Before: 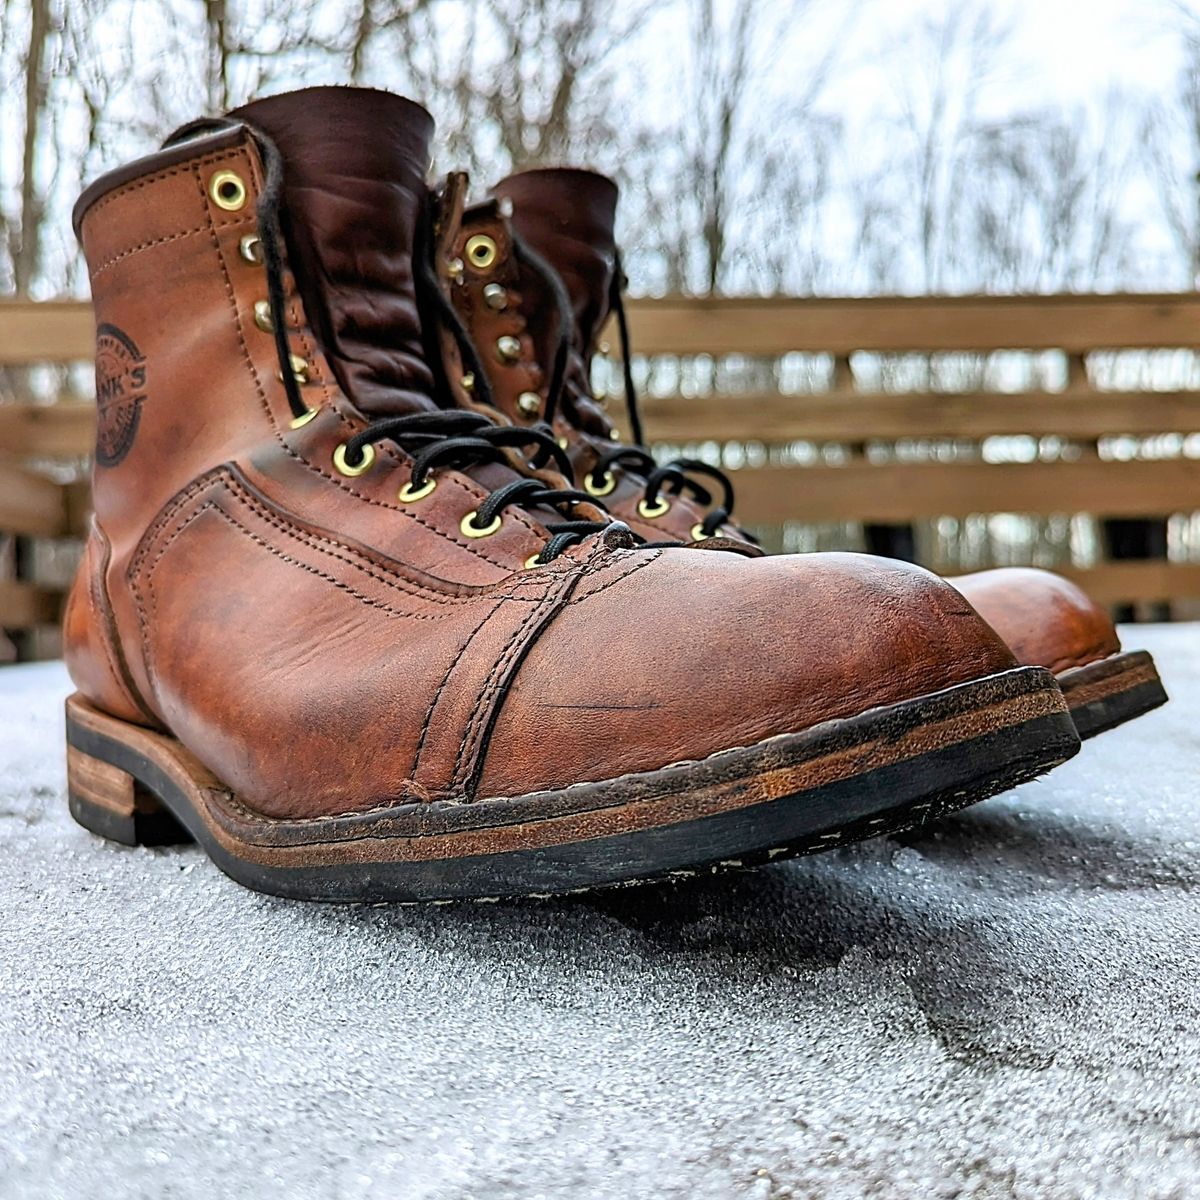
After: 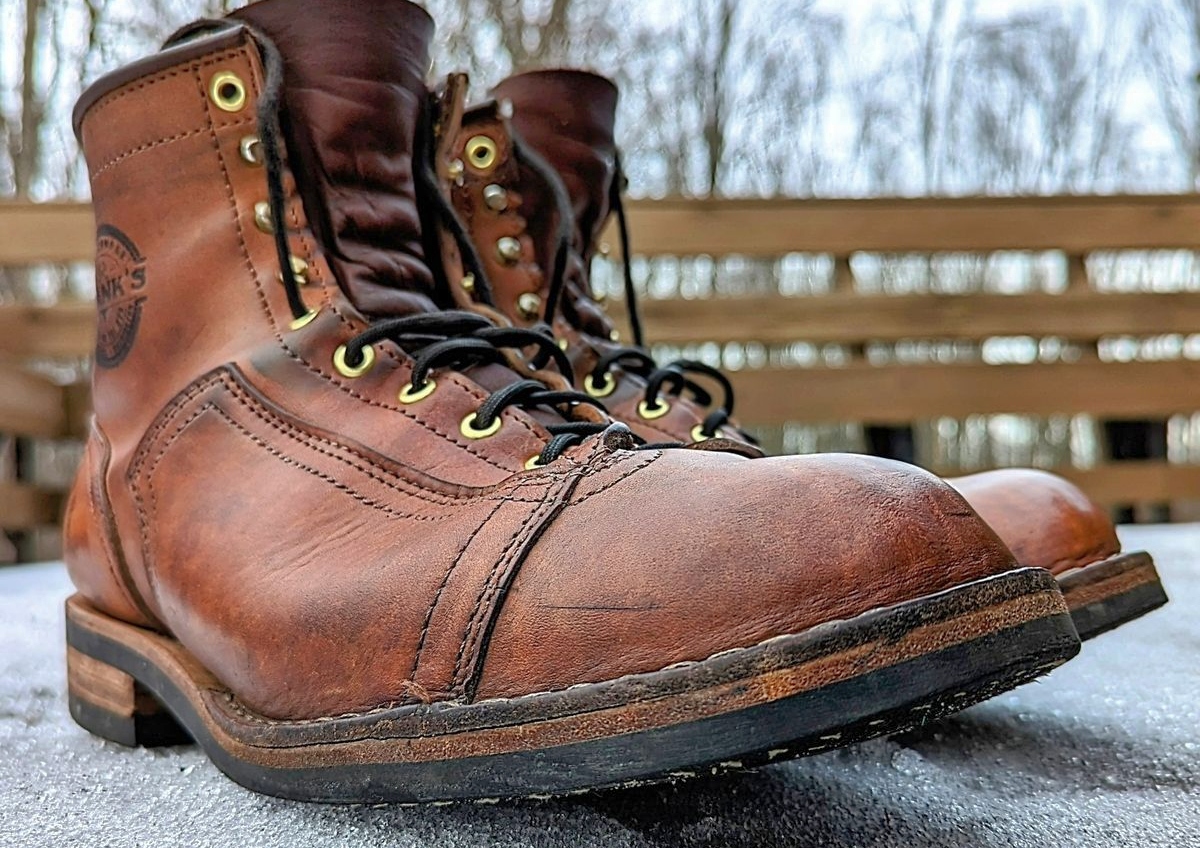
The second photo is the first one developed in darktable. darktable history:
shadows and highlights: on, module defaults
crop and rotate: top 8.293%, bottom 20.996%
